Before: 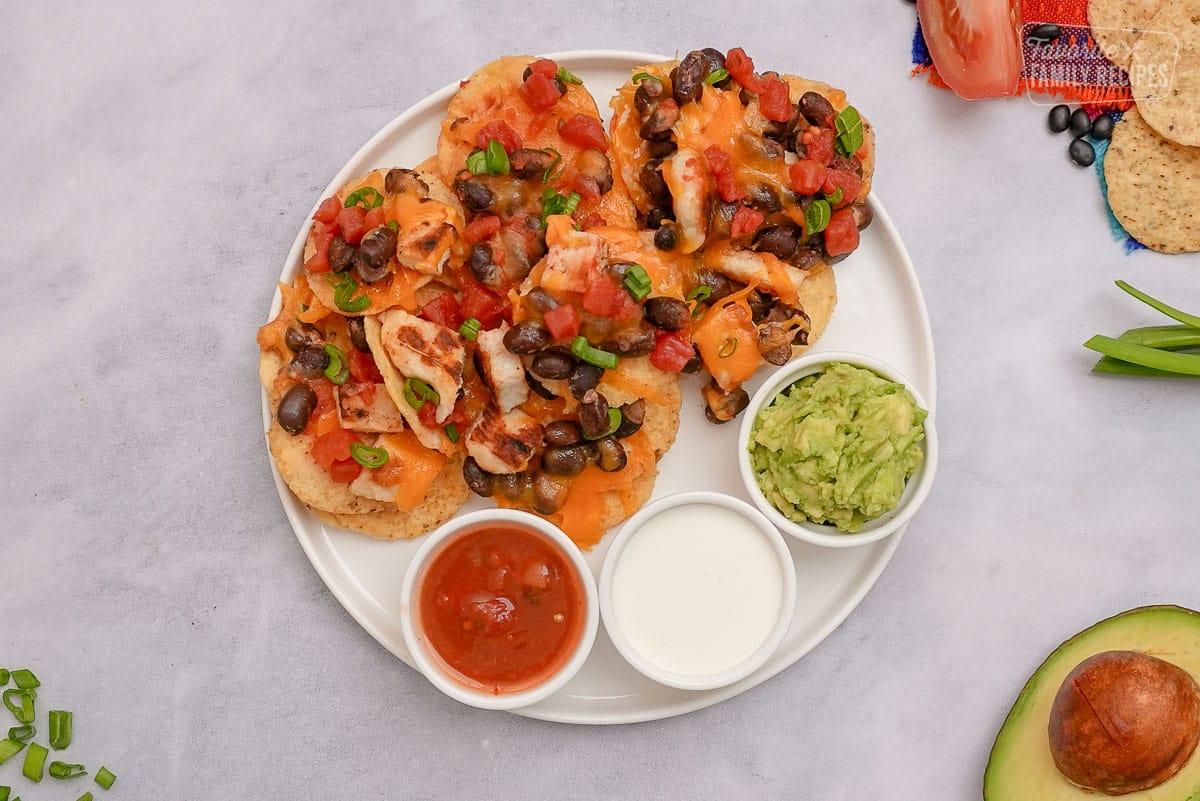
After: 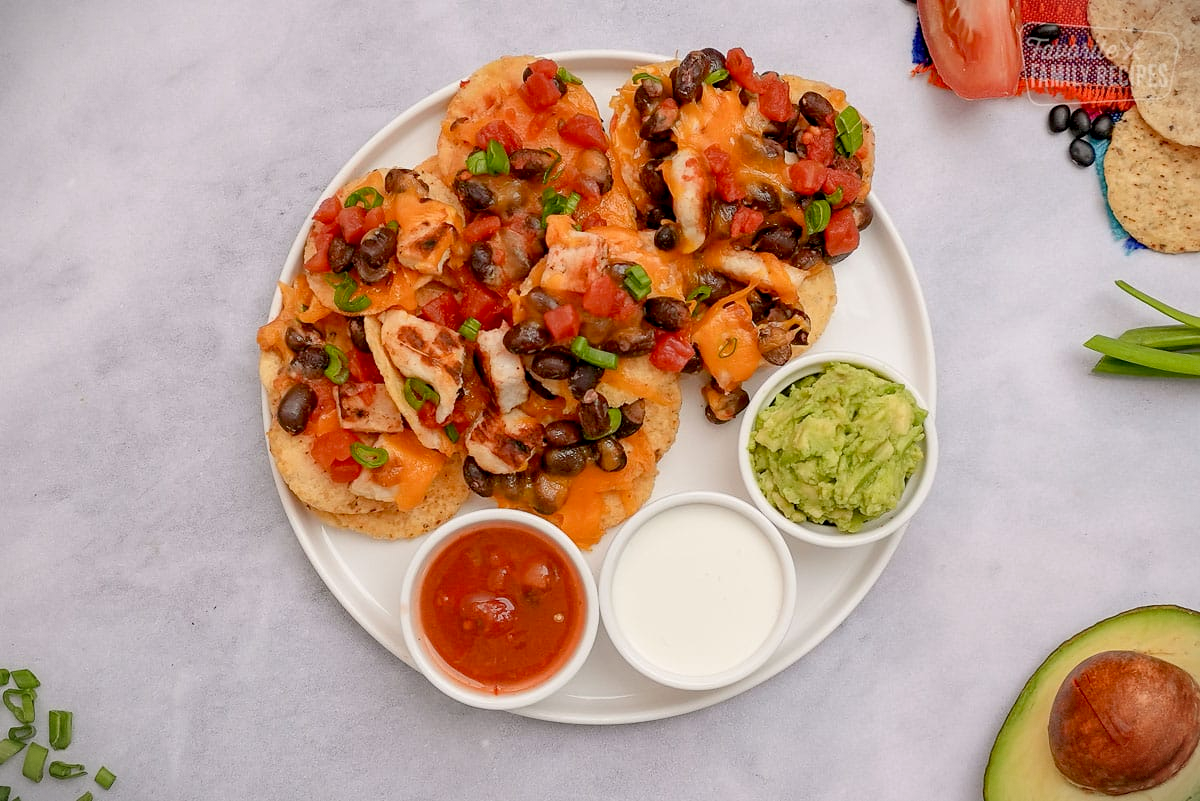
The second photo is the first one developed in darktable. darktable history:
exposure: black level correction 0.01, exposure 0.016 EV, compensate highlight preservation false
vignetting: fall-off start 97.16%, brightness -0.532, saturation -0.513, width/height ratio 1.183, dithering 8-bit output
